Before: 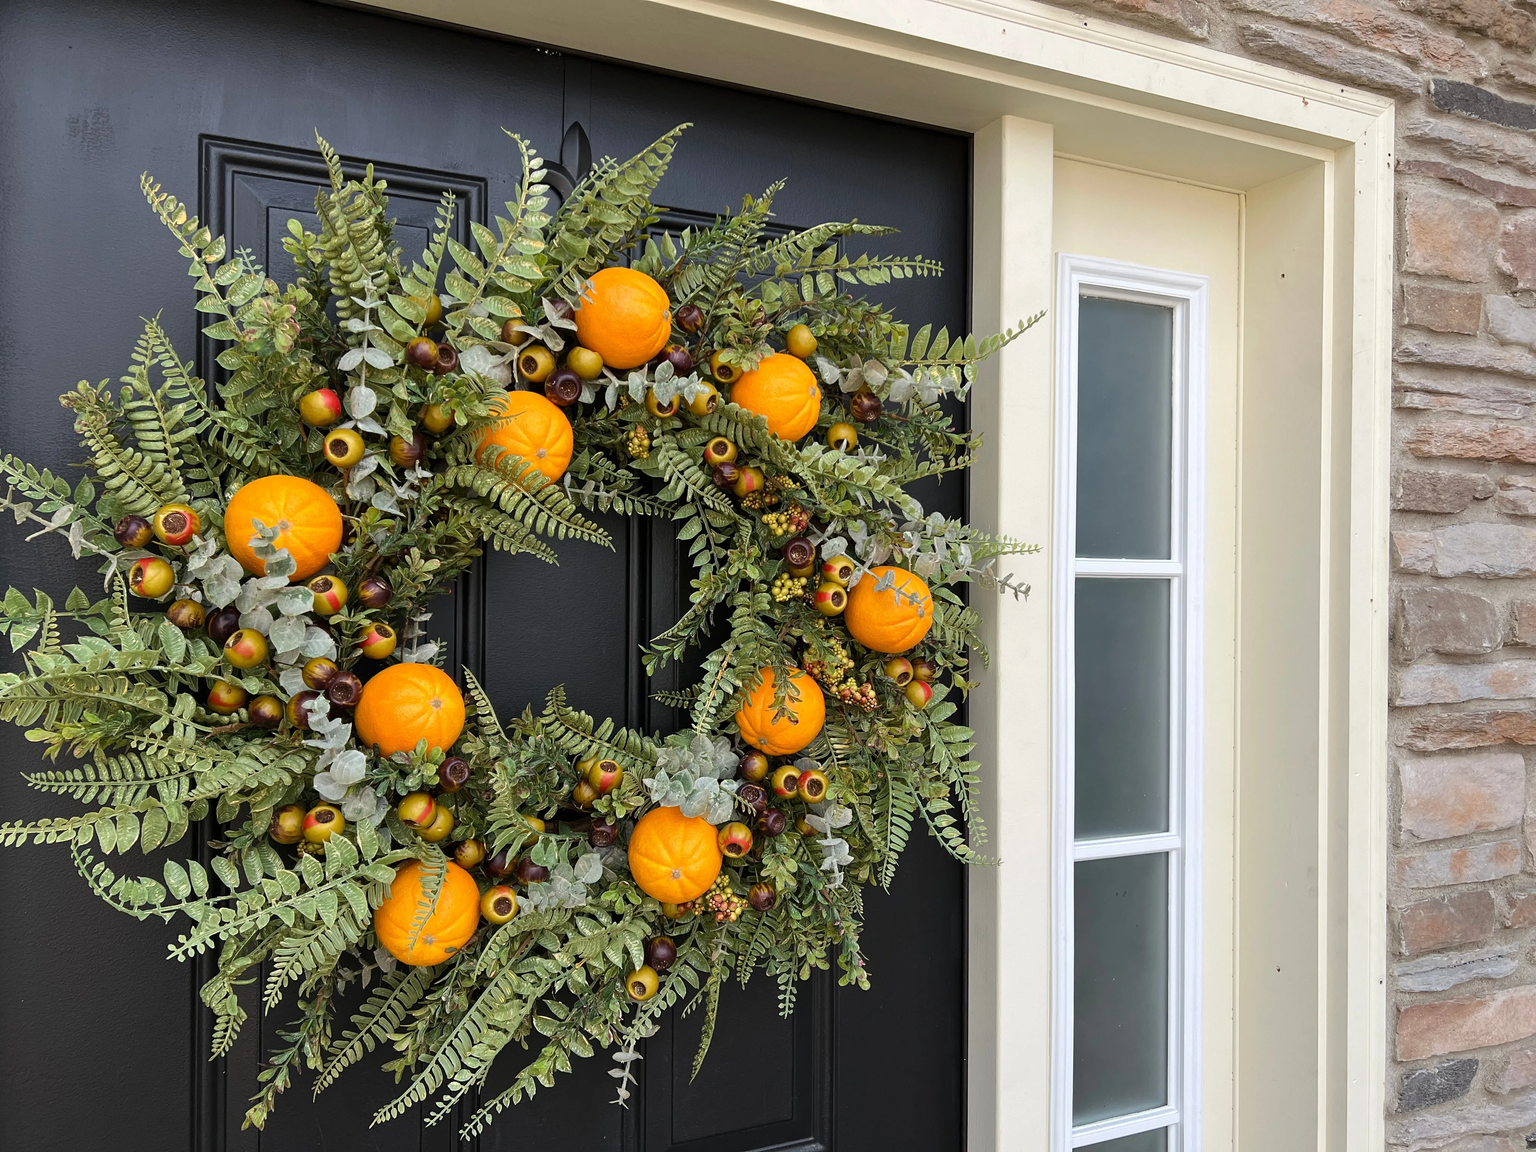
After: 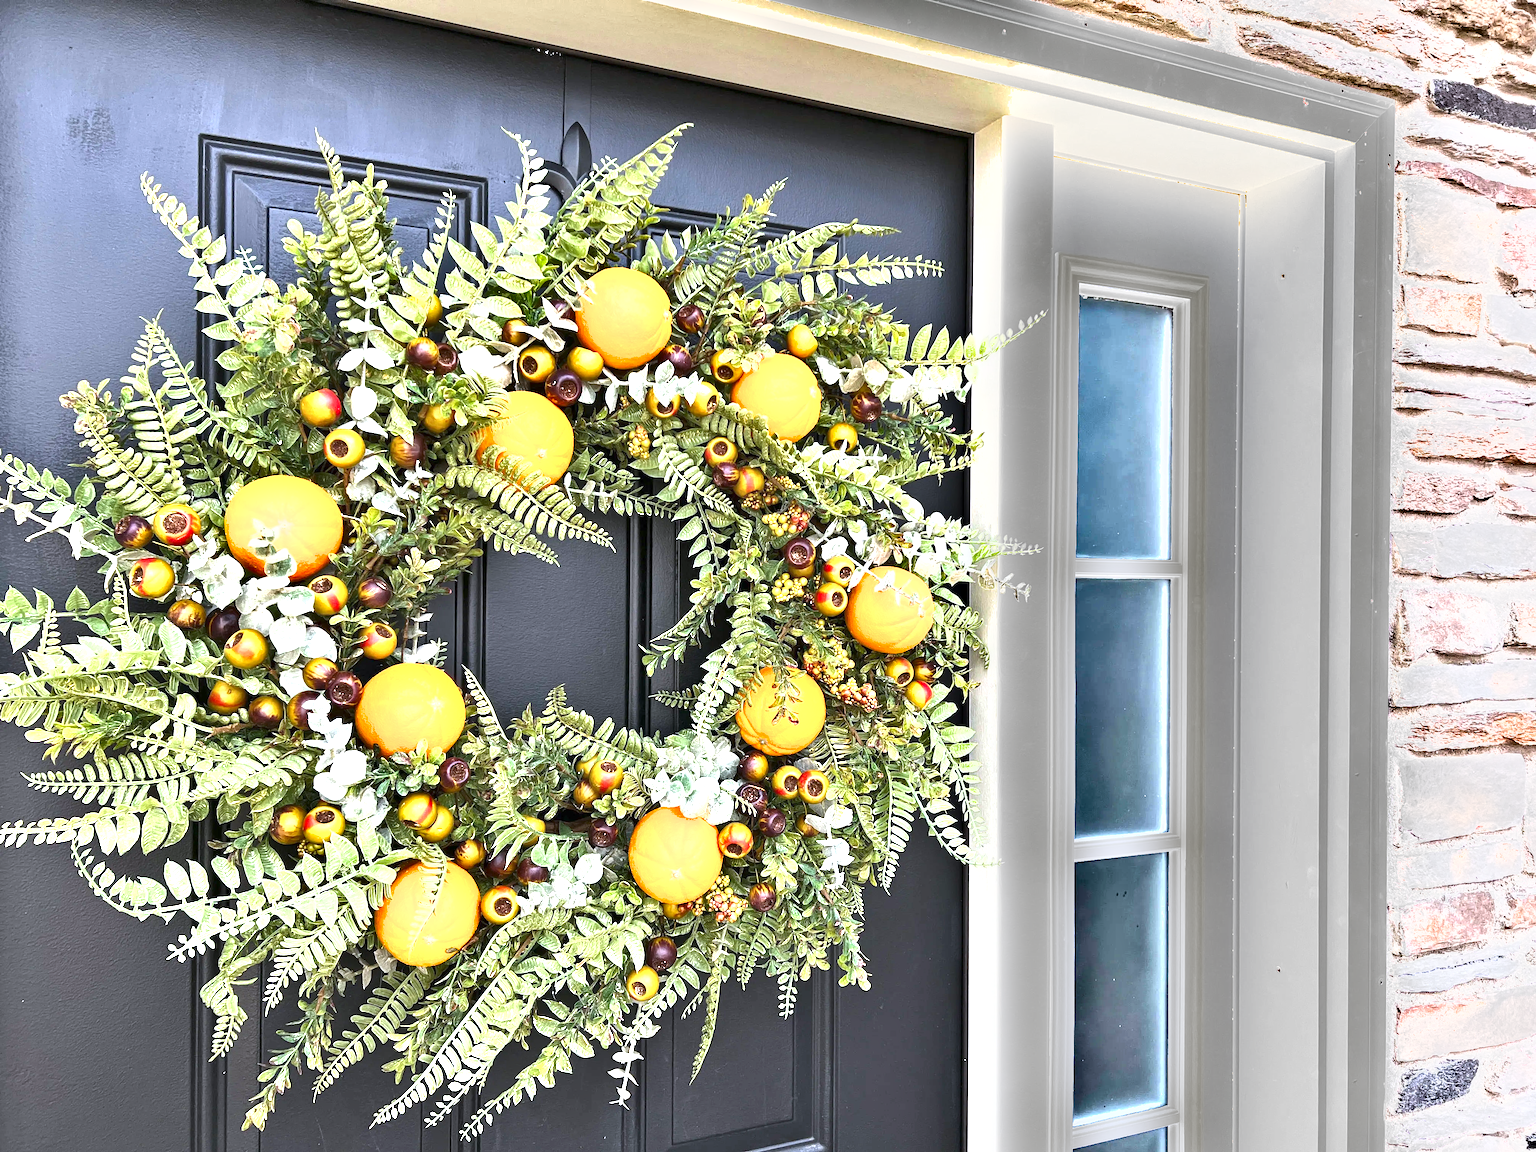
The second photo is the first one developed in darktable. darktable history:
color calibration: illuminant as shot in camera, x 0.358, y 0.373, temperature 4628.91 K
local contrast: mode bilateral grid, contrast 100, coarseness 100, detail 108%, midtone range 0.2
shadows and highlights: soften with gaussian
exposure: black level correction 0, exposure 1.975 EV, compensate exposure bias true, compensate highlight preservation false
